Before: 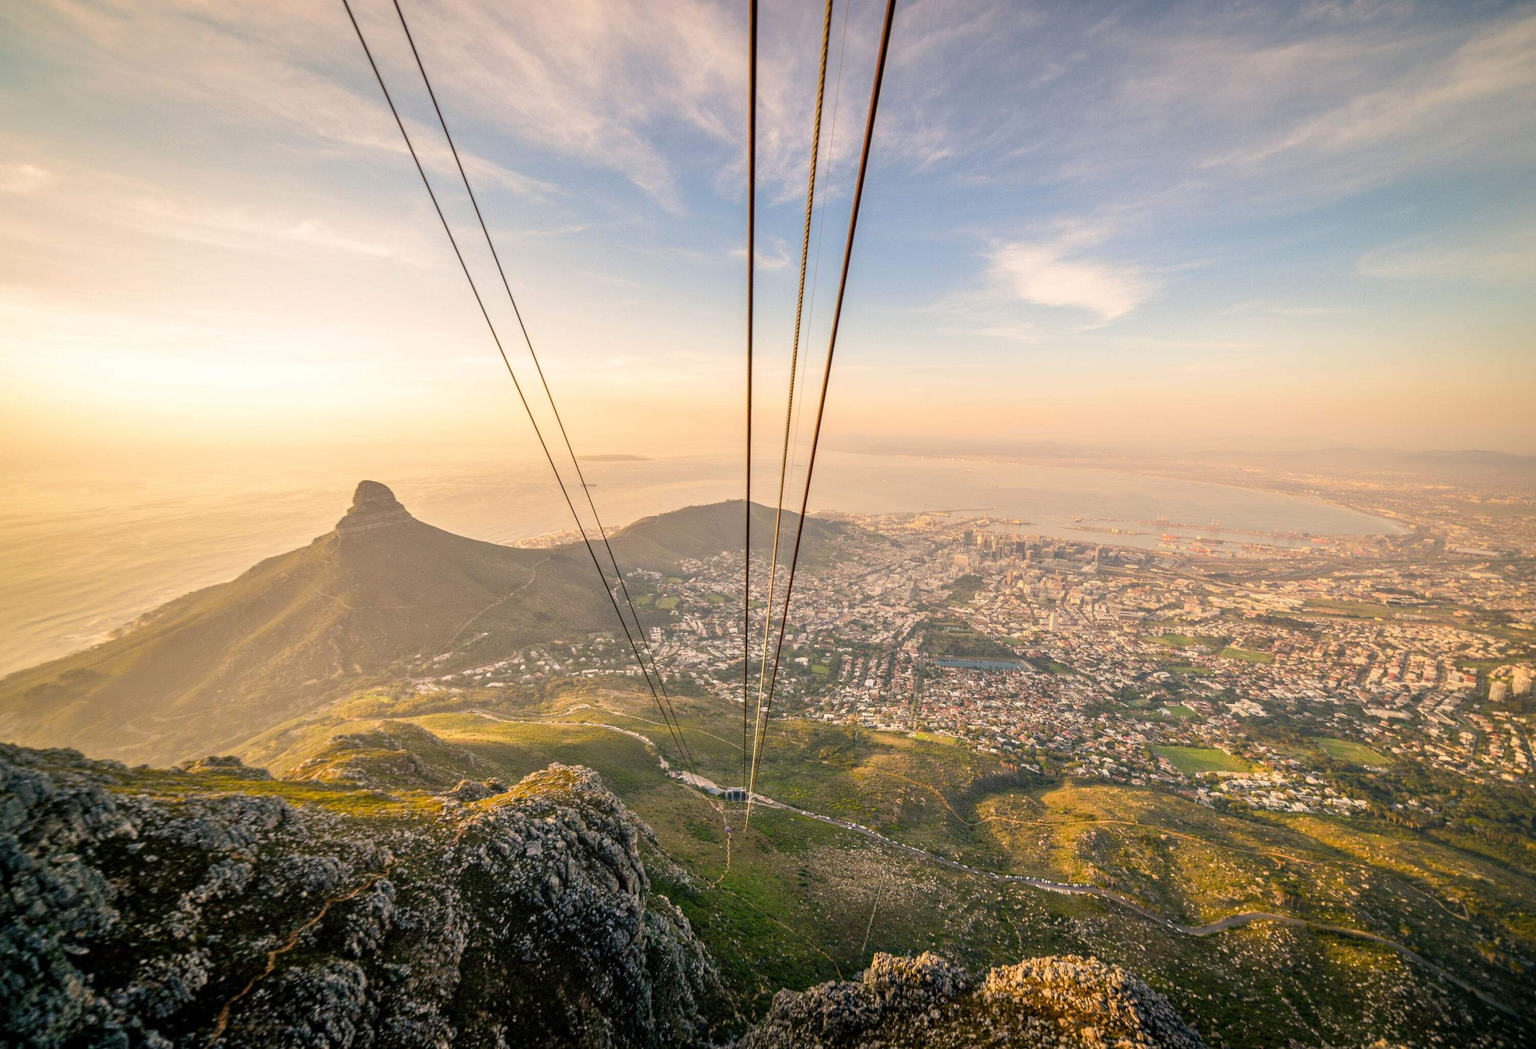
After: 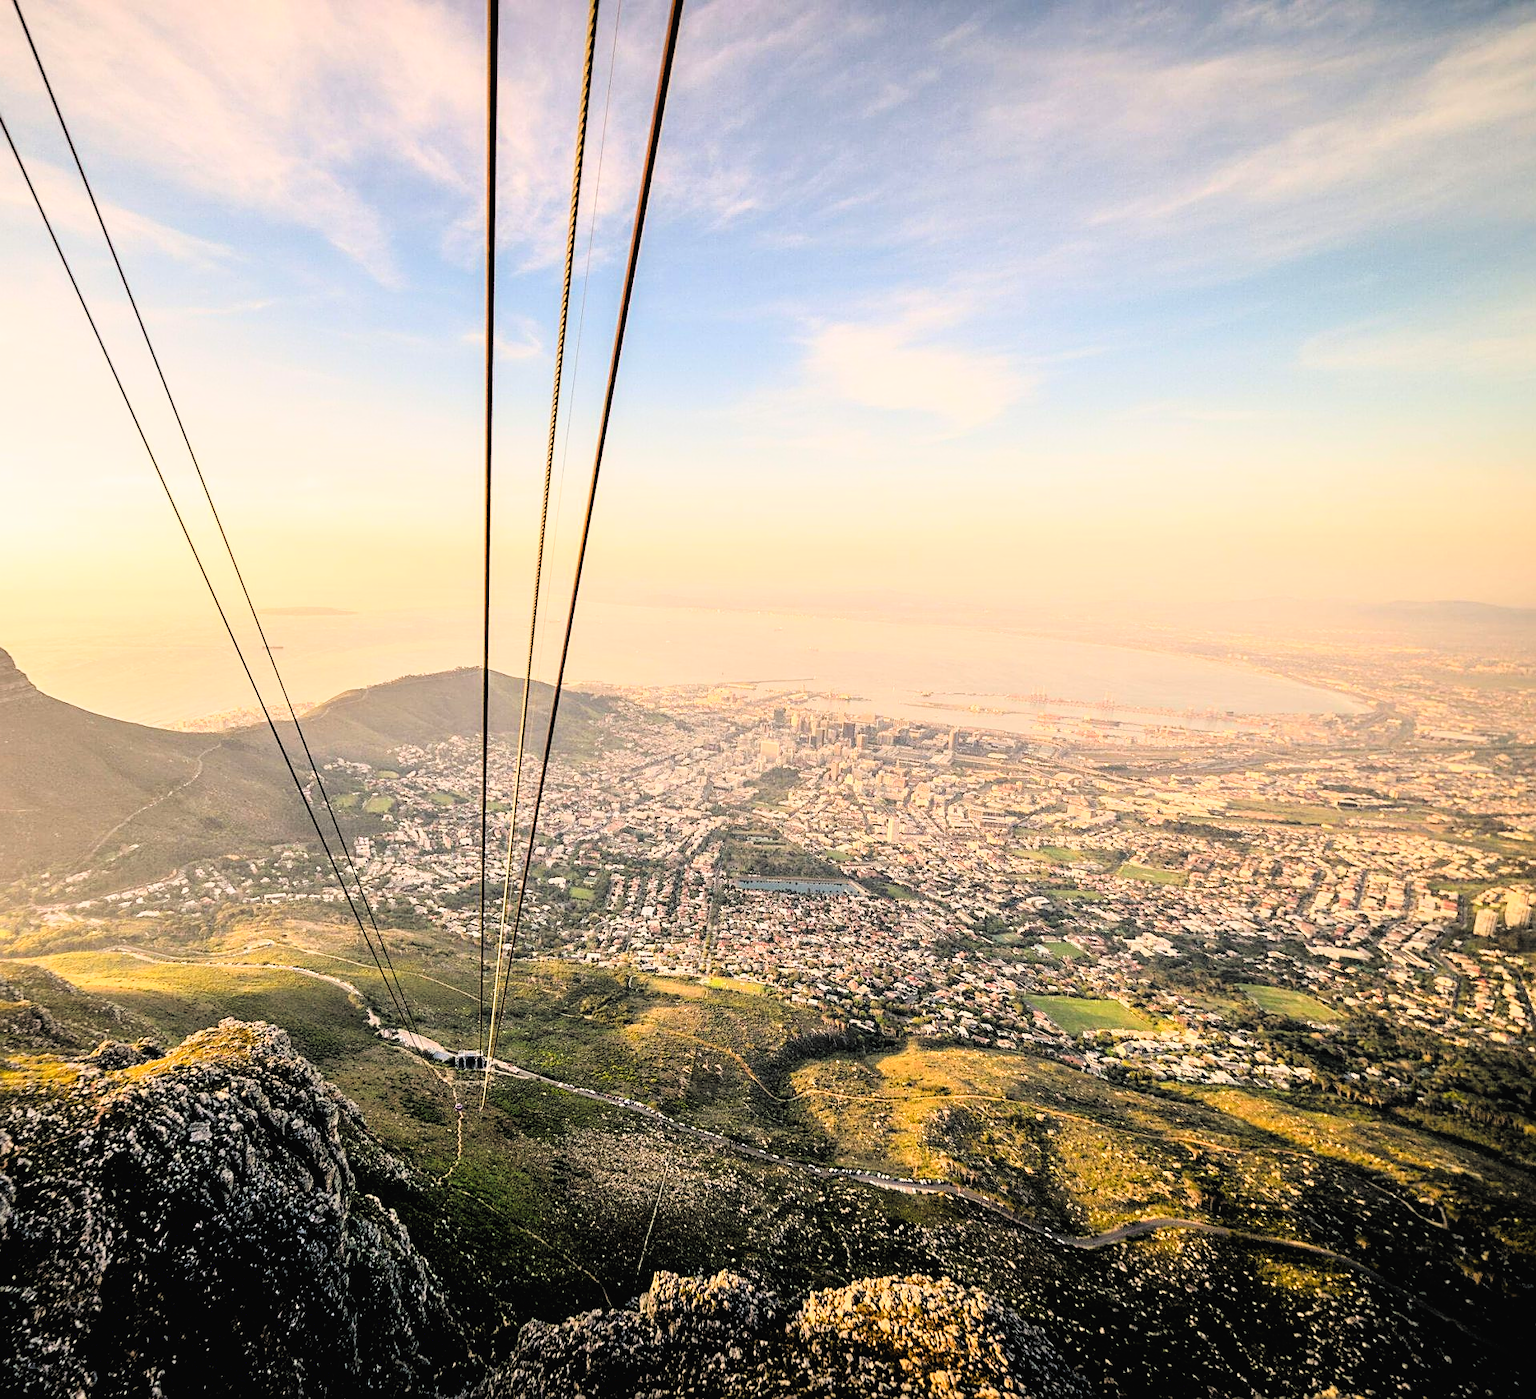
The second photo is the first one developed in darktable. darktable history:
crop and rotate: left 25.023%
sharpen: on, module defaults
filmic rgb: black relative exposure -5.05 EV, white relative exposure 3.2 EV, hardness 3.45, contrast 1.199, highlights saturation mix -29.04%, color science v6 (2022)
tone curve: curves: ch0 [(0, 0.016) (0.11, 0.039) (0.259, 0.235) (0.383, 0.437) (0.499, 0.597) (0.733, 0.867) (0.843, 0.948) (1, 1)], color space Lab, linked channels, preserve colors none
